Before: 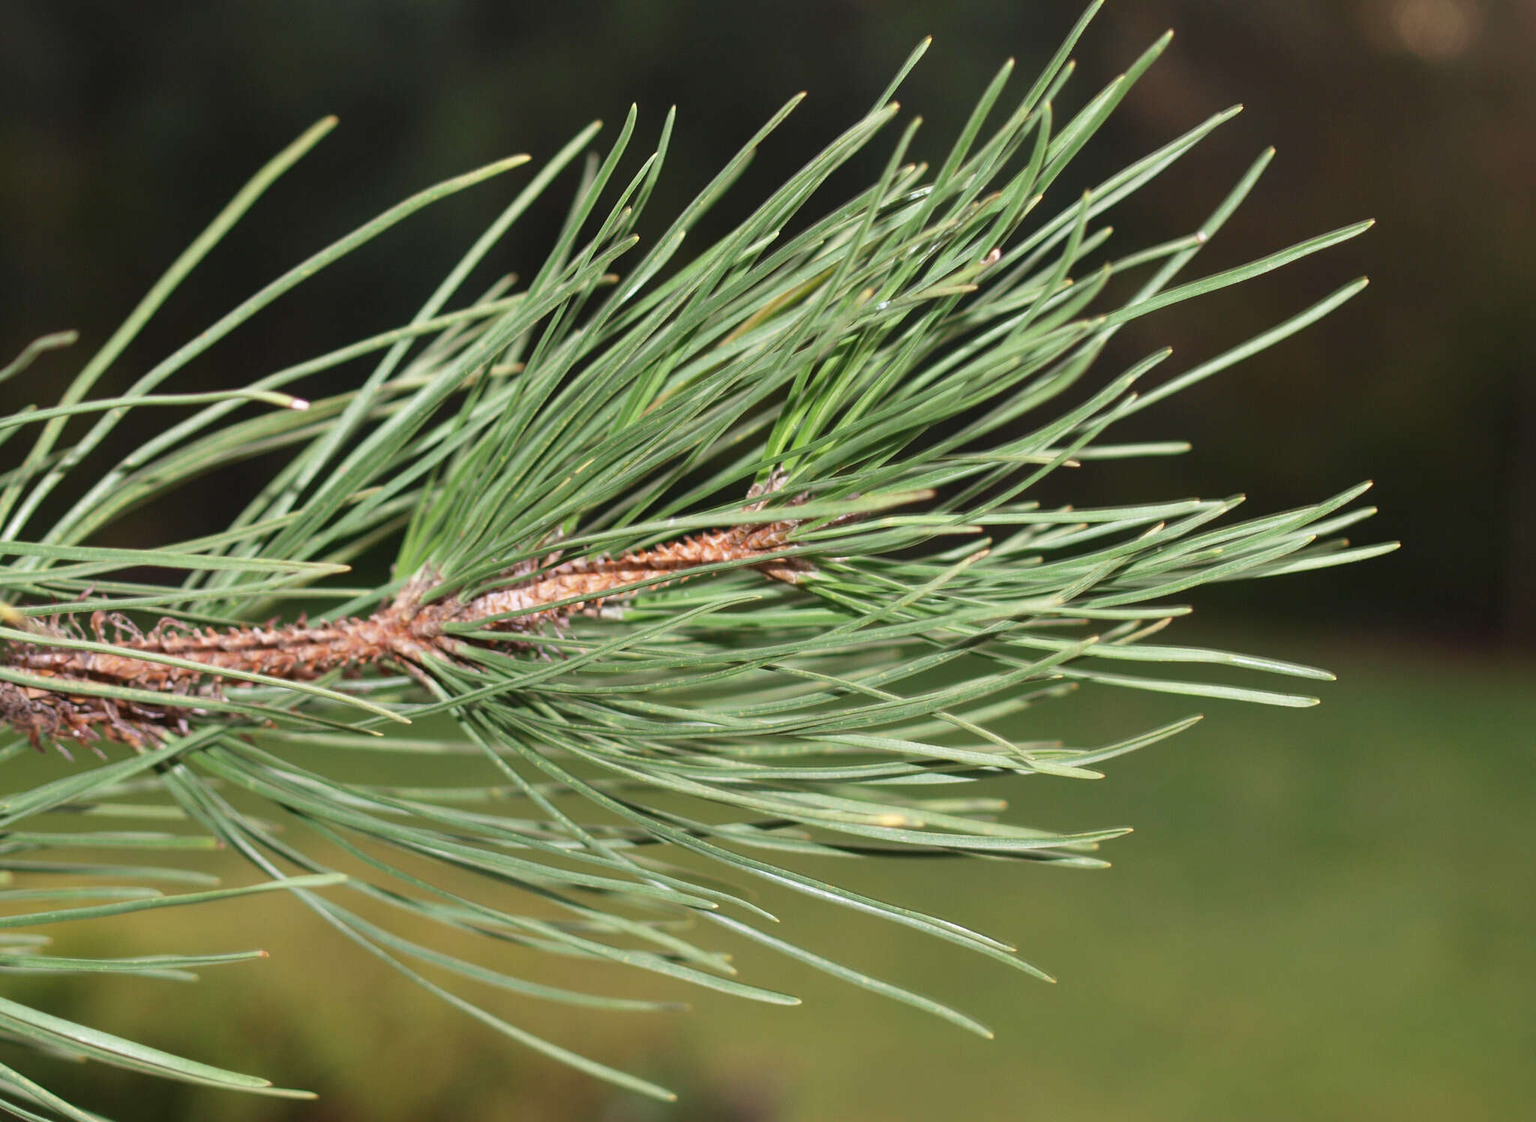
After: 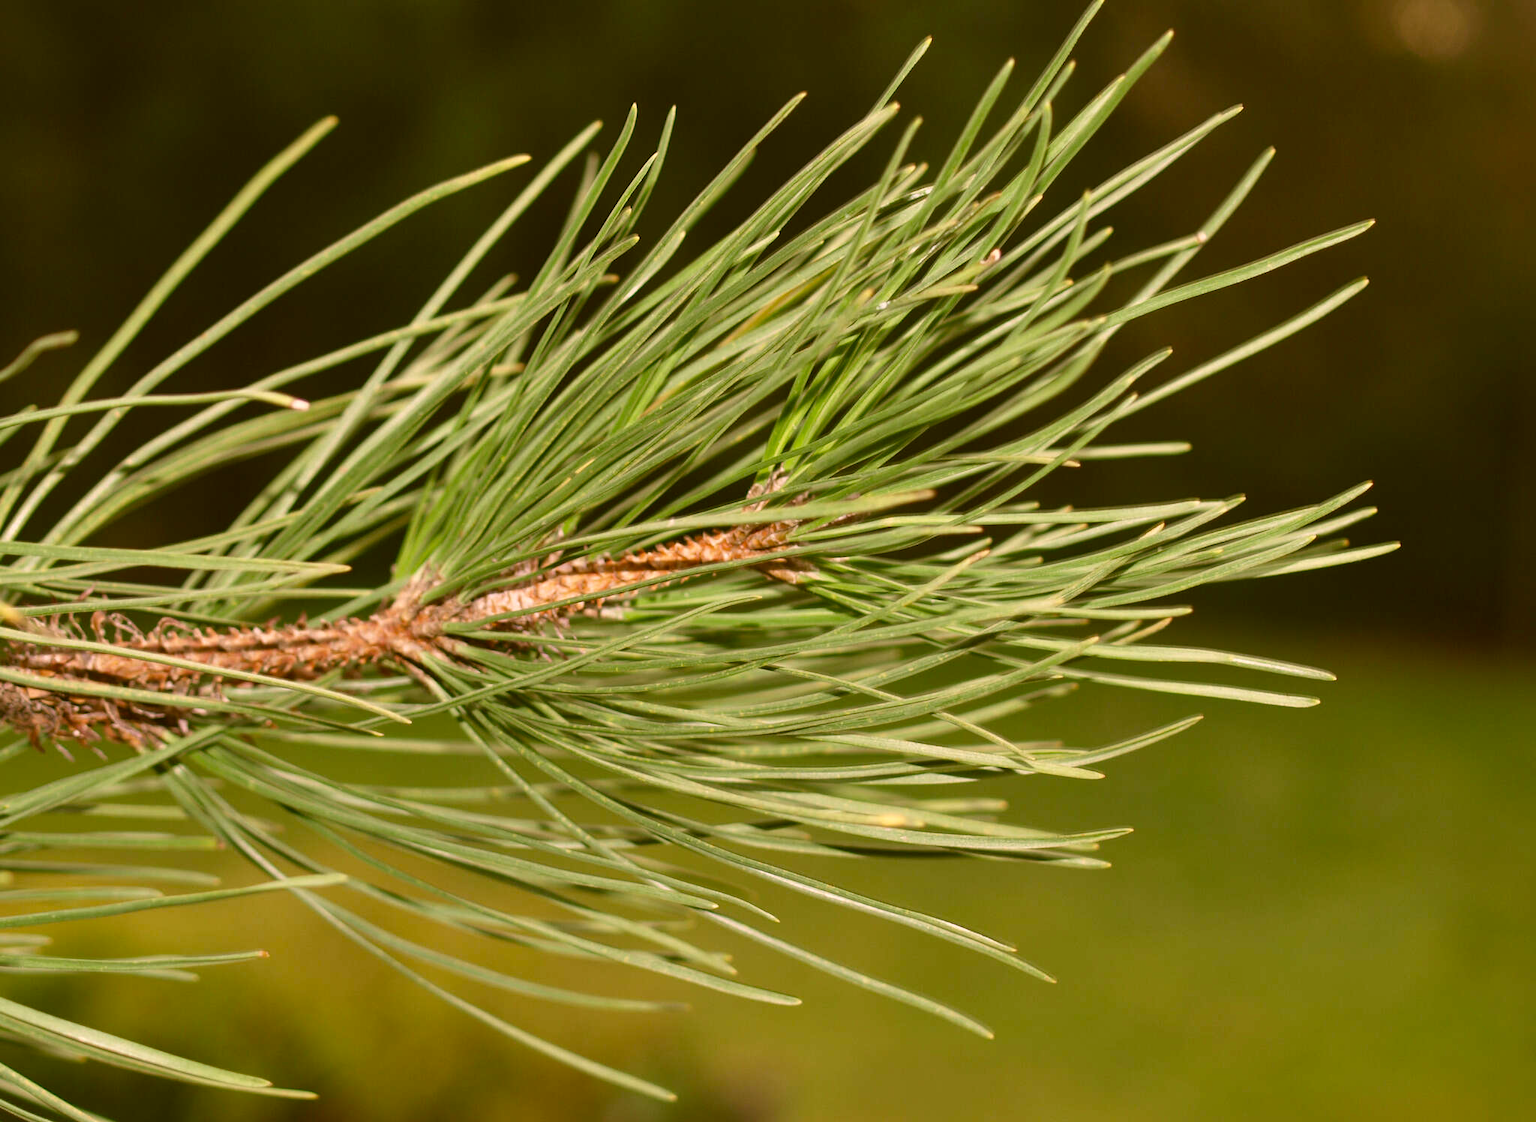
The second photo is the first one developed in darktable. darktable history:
color correction: highlights a* 8.96, highlights b* 15.72, shadows a* -0.414, shadows b* 25.97
